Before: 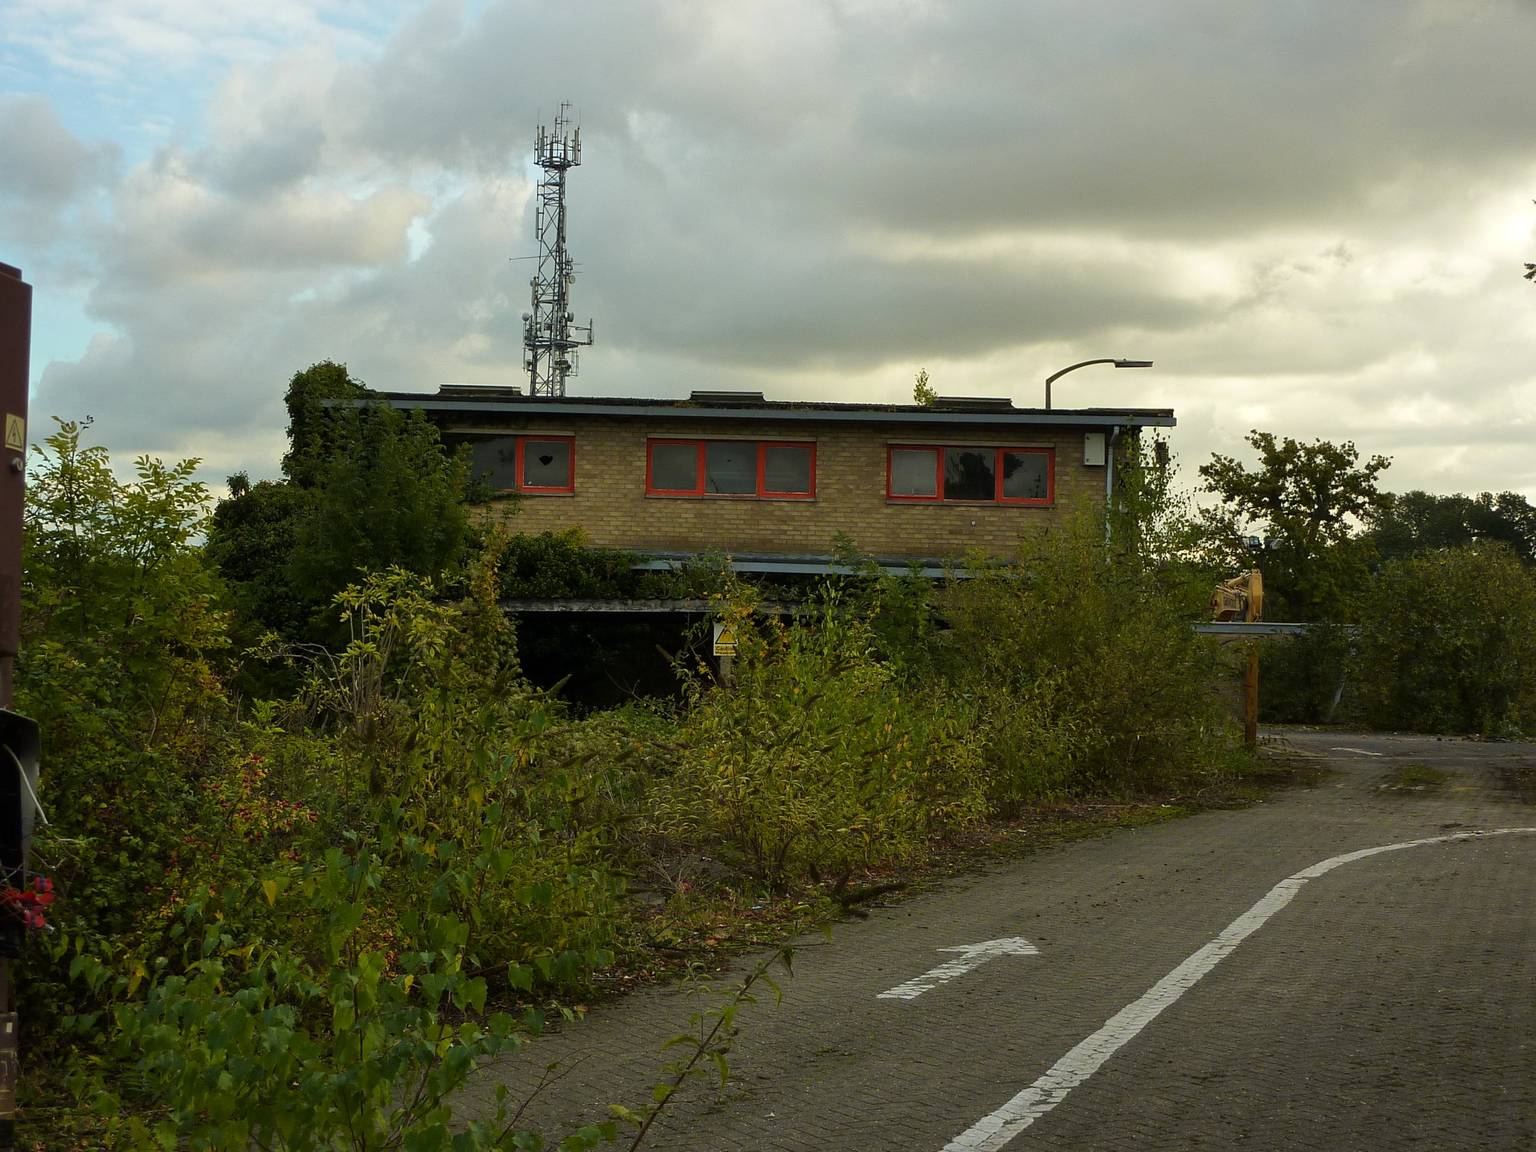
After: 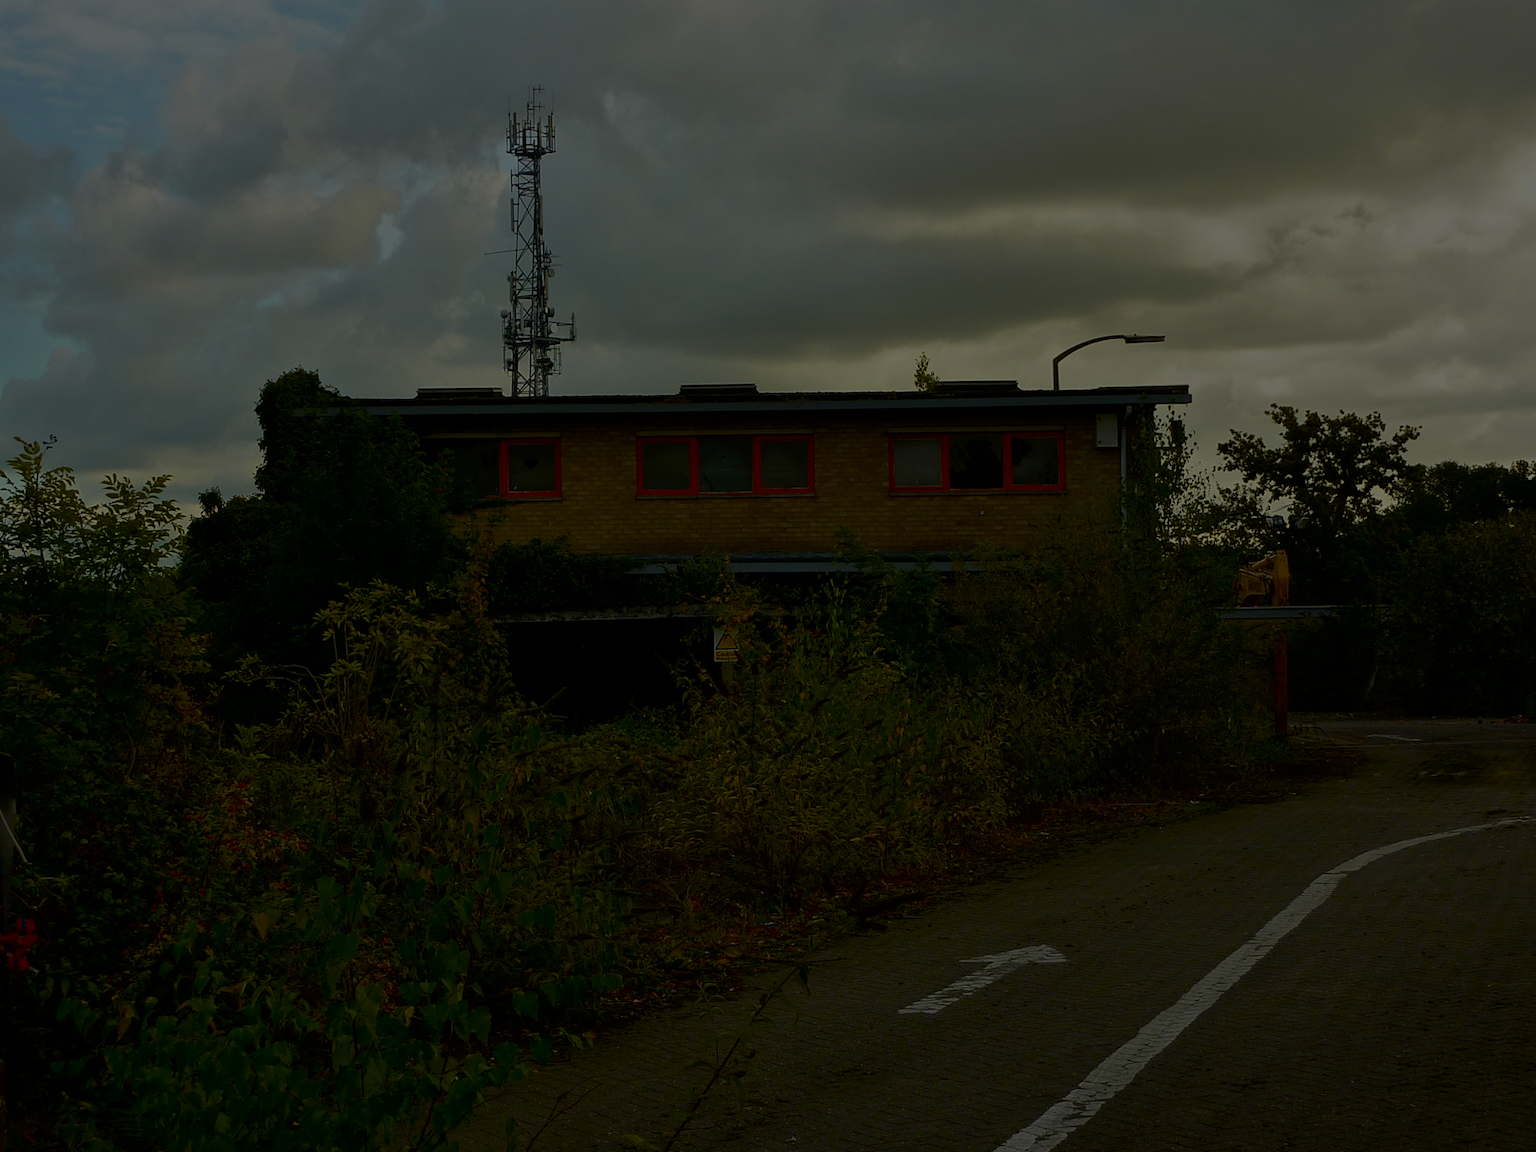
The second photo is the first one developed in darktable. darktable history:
rotate and perspective: rotation -2.12°, lens shift (vertical) 0.009, lens shift (horizontal) -0.008, automatic cropping original format, crop left 0.036, crop right 0.964, crop top 0.05, crop bottom 0.959
tone equalizer: -8 EV -2 EV, -7 EV -2 EV, -6 EV -2 EV, -5 EV -2 EV, -4 EV -2 EV, -3 EV -2 EV, -2 EV -2 EV, -1 EV -1.63 EV, +0 EV -2 EV
contrast brightness saturation: brightness -0.2, saturation 0.08
